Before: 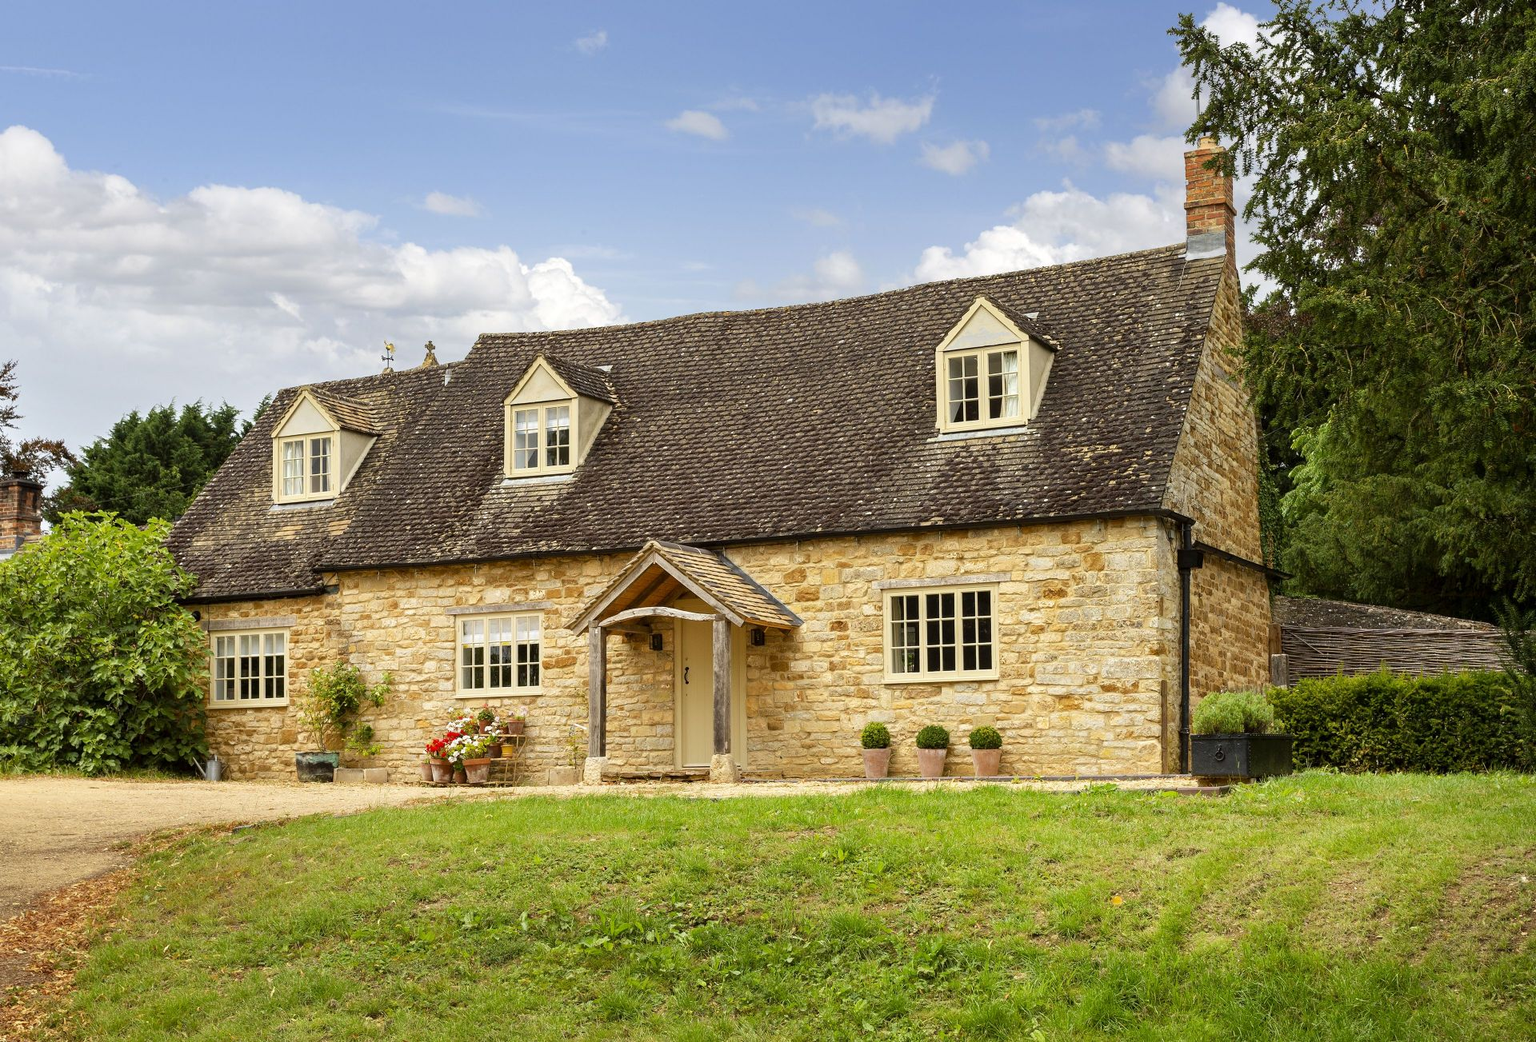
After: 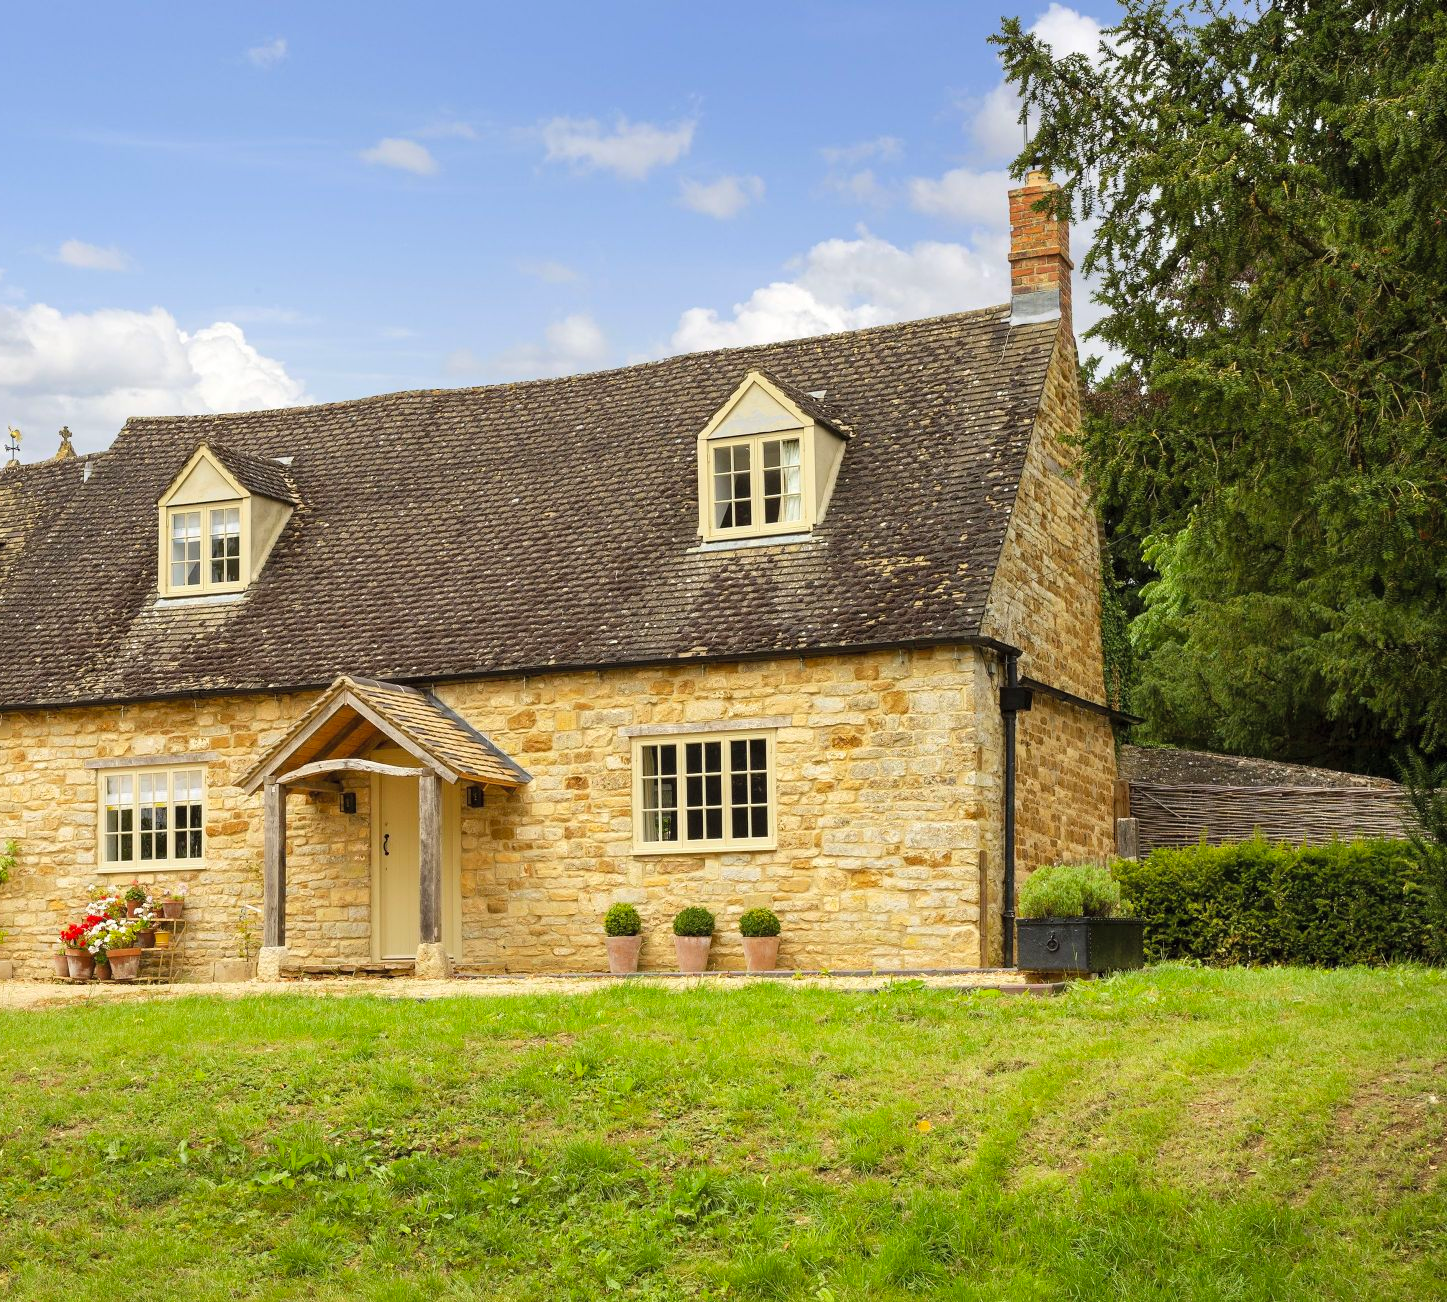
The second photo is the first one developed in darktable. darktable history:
contrast brightness saturation: brightness 0.09, saturation 0.19
crop and rotate: left 24.6%
